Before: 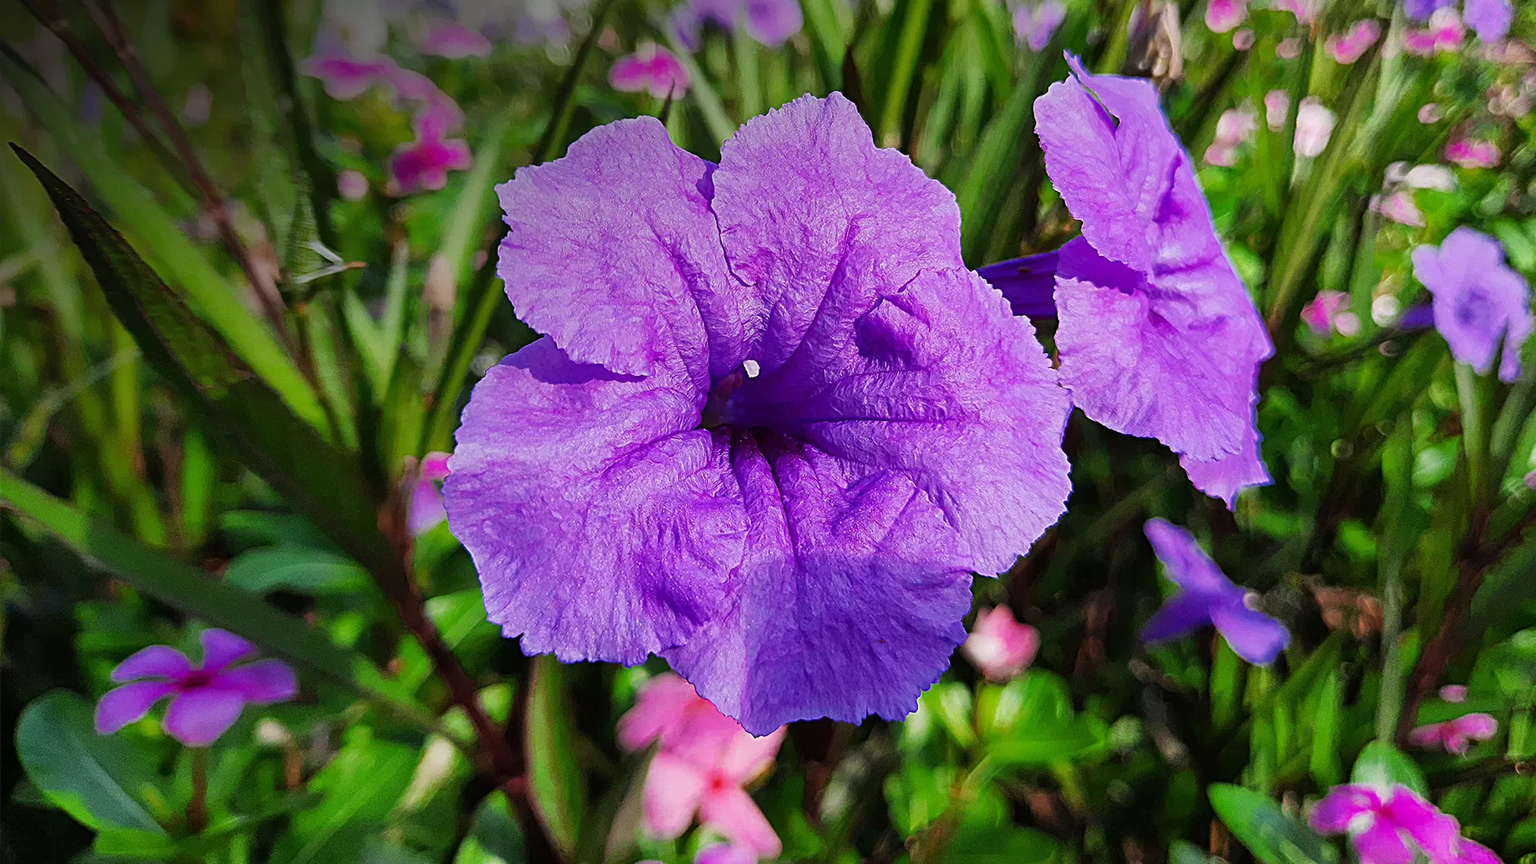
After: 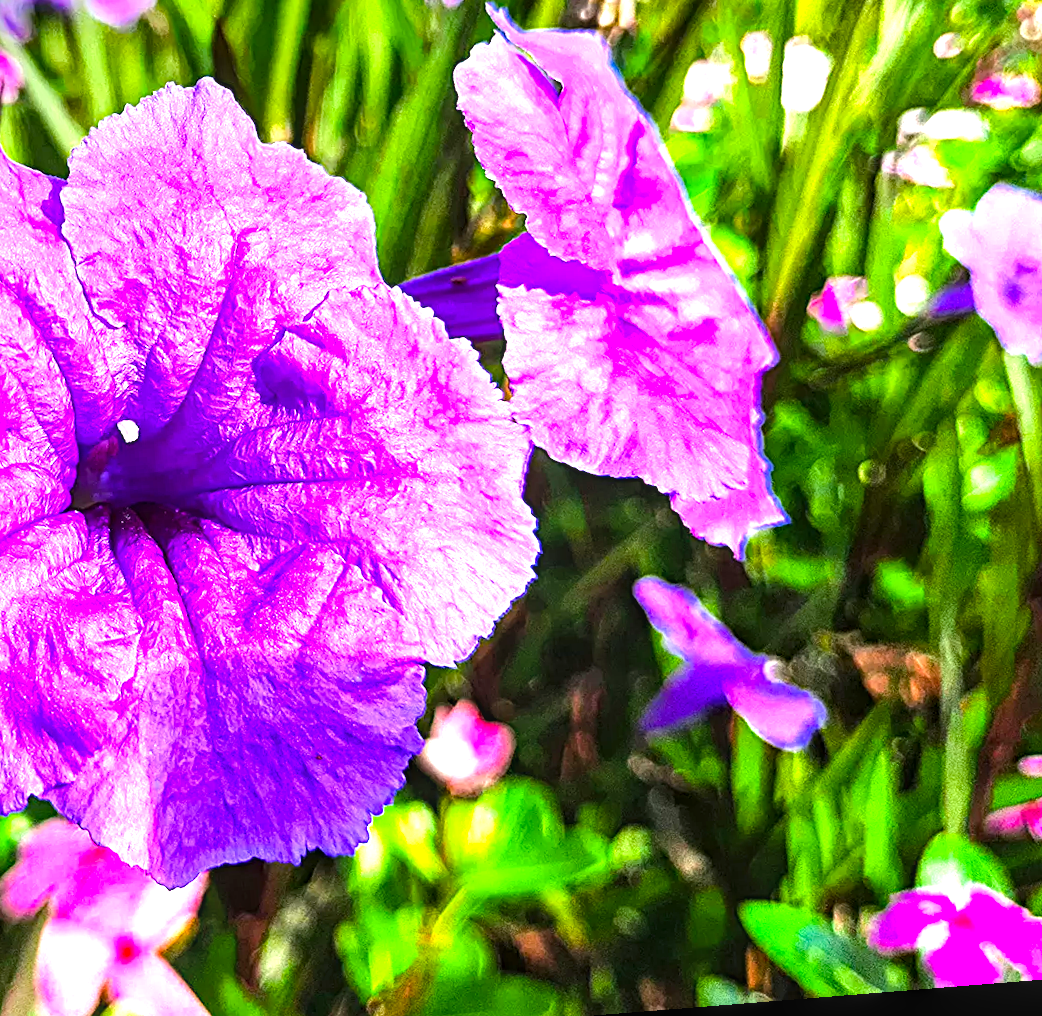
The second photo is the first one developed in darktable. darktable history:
rotate and perspective: rotation -4.57°, crop left 0.054, crop right 0.944, crop top 0.087, crop bottom 0.914
crop: left 41.402%
exposure: black level correction 0, exposure 1.45 EV, compensate exposure bias true, compensate highlight preservation false
local contrast: on, module defaults
tone equalizer: -8 EV -0.417 EV, -7 EV -0.389 EV, -6 EV -0.333 EV, -5 EV -0.222 EV, -3 EV 0.222 EV, -2 EV 0.333 EV, -1 EV 0.389 EV, +0 EV 0.417 EV, edges refinement/feathering 500, mask exposure compensation -1.57 EV, preserve details no
color balance rgb: perceptual saturation grading › global saturation 20%, global vibrance 20%
haze removal: on, module defaults
